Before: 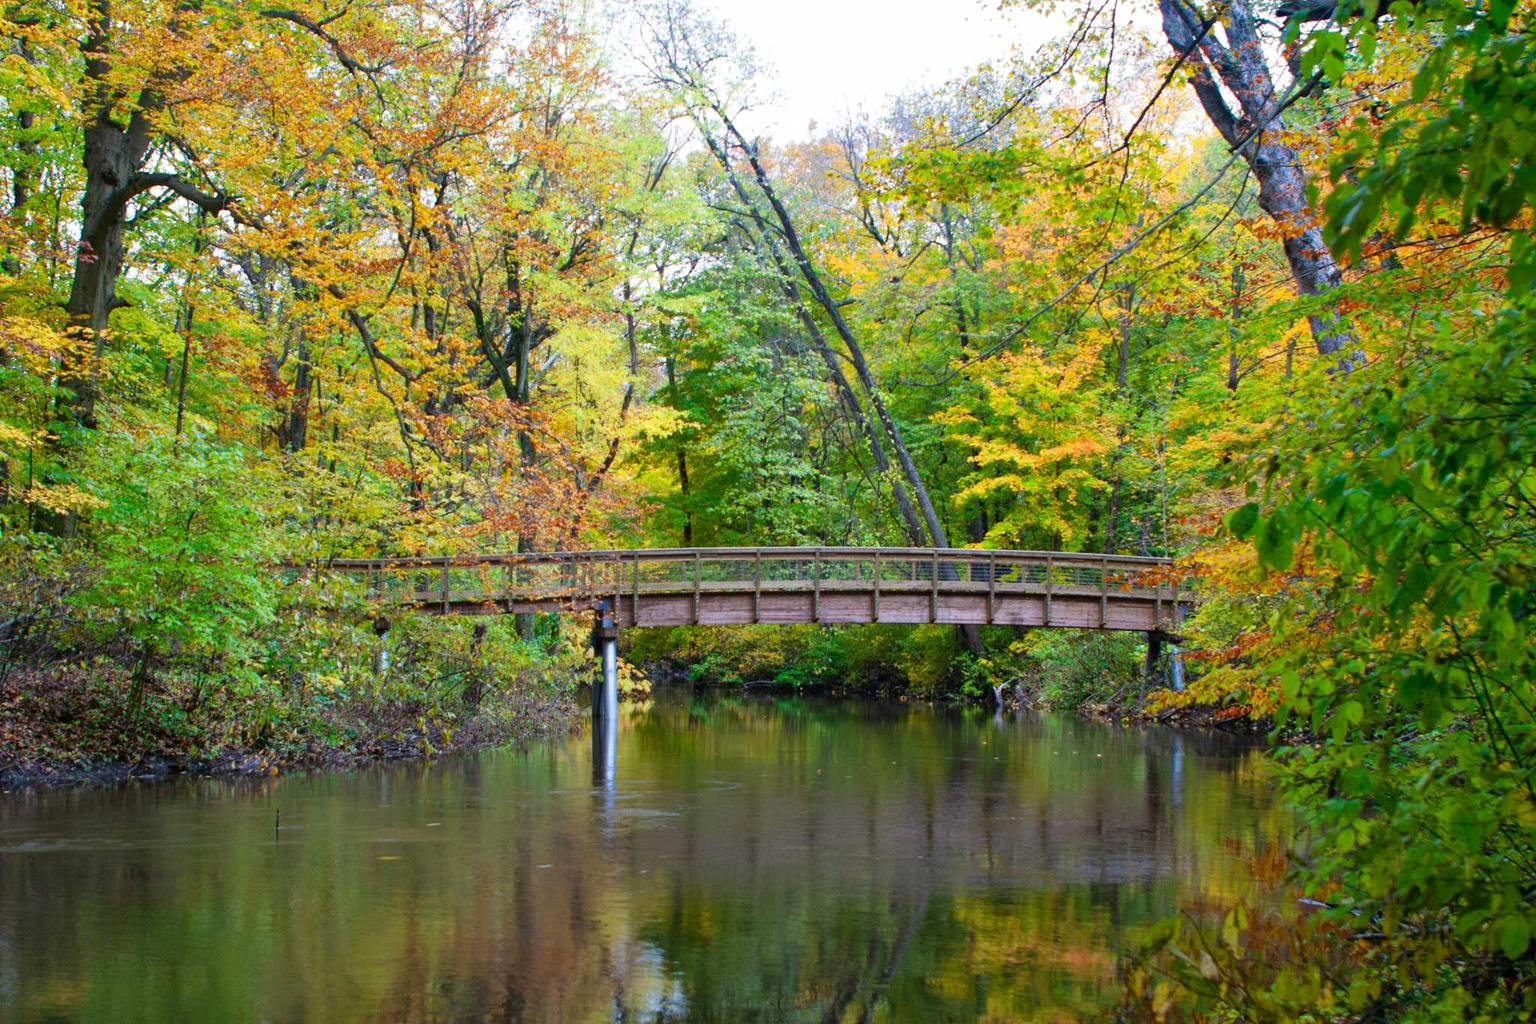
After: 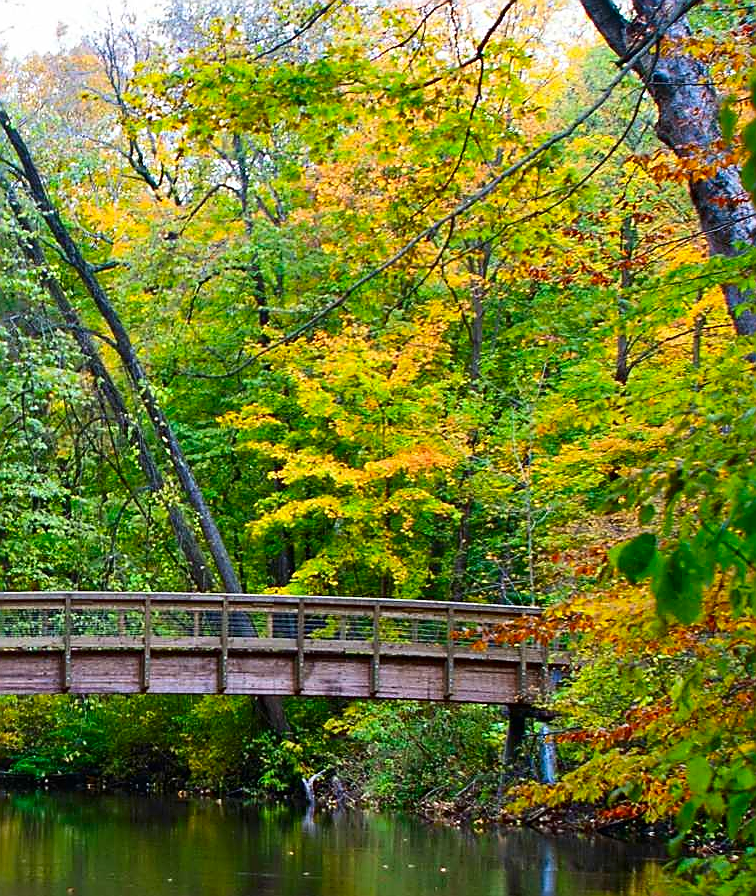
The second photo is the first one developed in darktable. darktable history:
contrast brightness saturation: contrast 0.13, brightness -0.05, saturation 0.16
crop and rotate: left 49.936%, top 10.094%, right 13.136%, bottom 24.256%
sharpen: radius 1.4, amount 1.25, threshold 0.7
